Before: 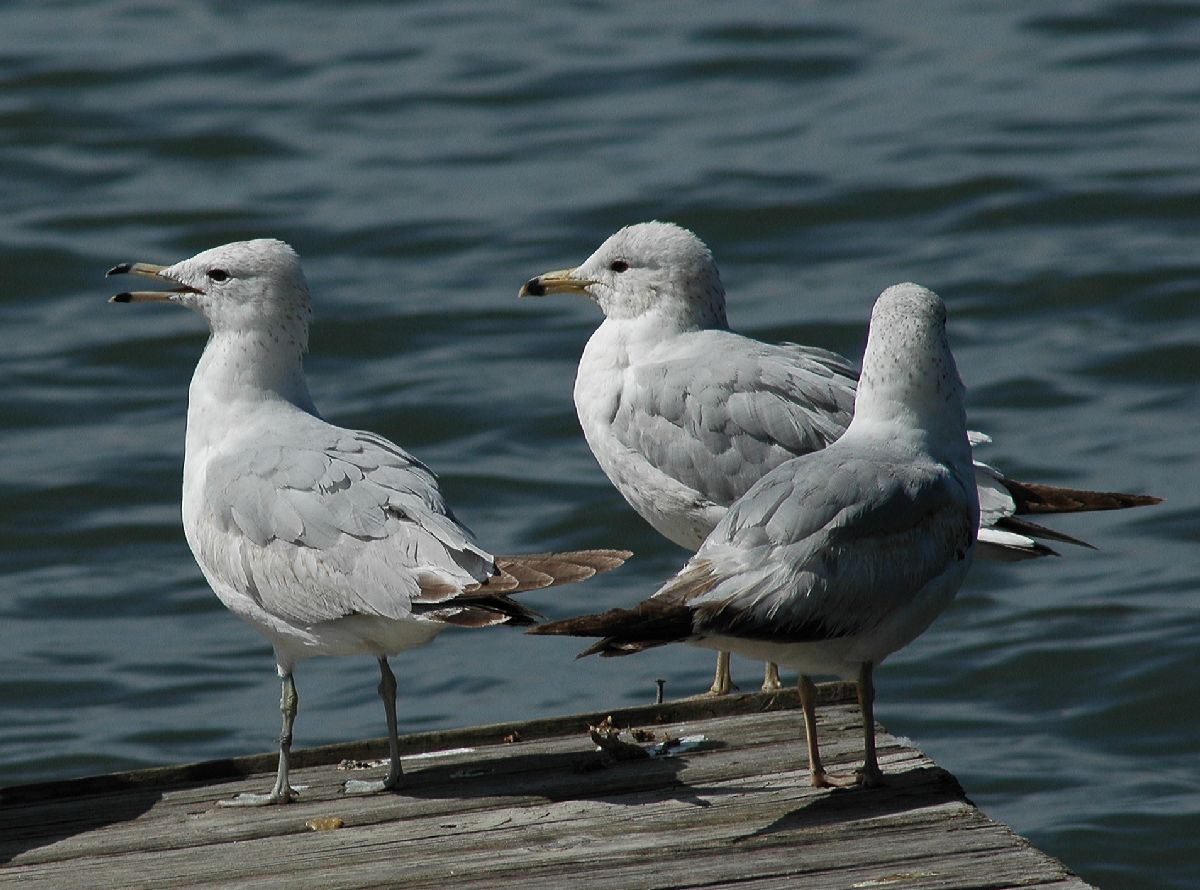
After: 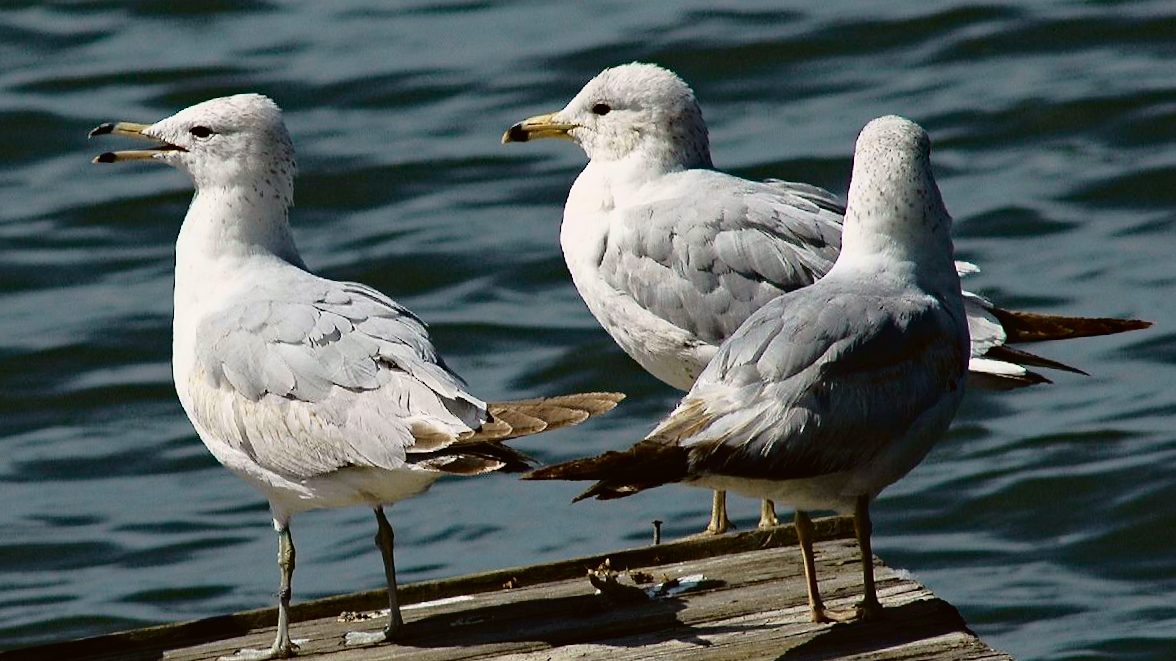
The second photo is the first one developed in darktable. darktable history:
haze removal: compatibility mode true, adaptive false
tone curve: curves: ch0 [(0, 0.015) (0.091, 0.055) (0.184, 0.159) (0.304, 0.382) (0.492, 0.579) (0.628, 0.755) (0.832, 0.932) (0.984, 0.963)]; ch1 [(0, 0) (0.34, 0.235) (0.493, 0.5) (0.554, 0.56) (0.764, 0.815) (1, 1)]; ch2 [(0, 0) (0.44, 0.458) (0.476, 0.477) (0.542, 0.586) (0.674, 0.724) (1, 1)], color space Lab, independent channels, preserve colors none
crop and rotate: top 15.774%, bottom 5.506%
rotate and perspective: rotation -2°, crop left 0.022, crop right 0.978, crop top 0.049, crop bottom 0.951
